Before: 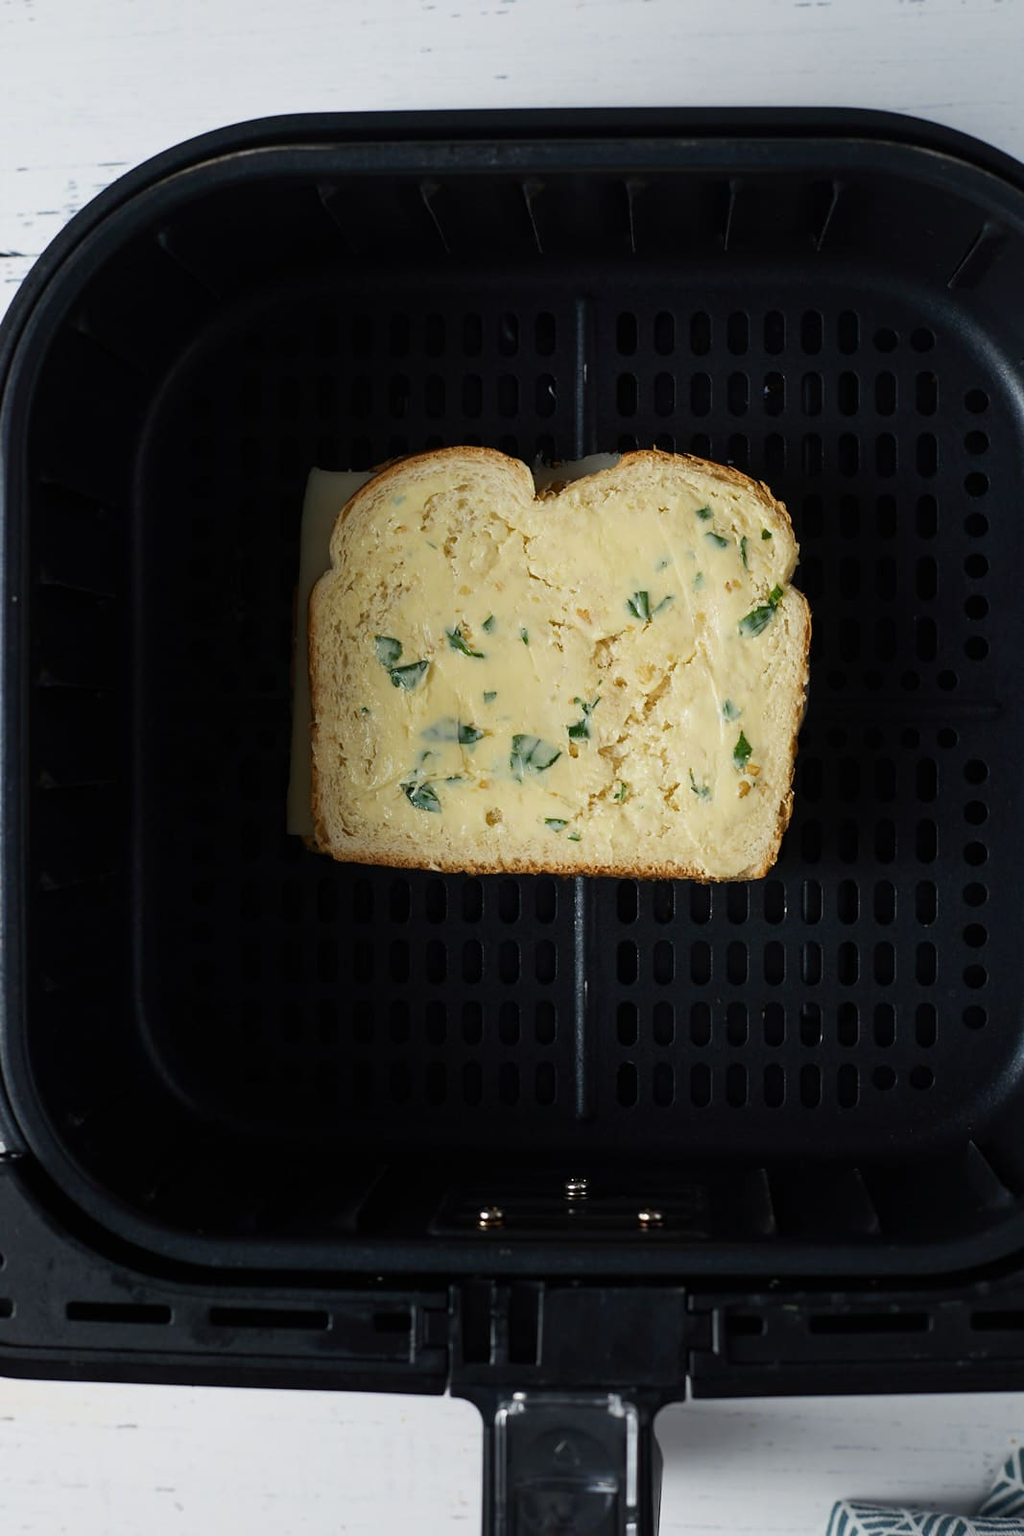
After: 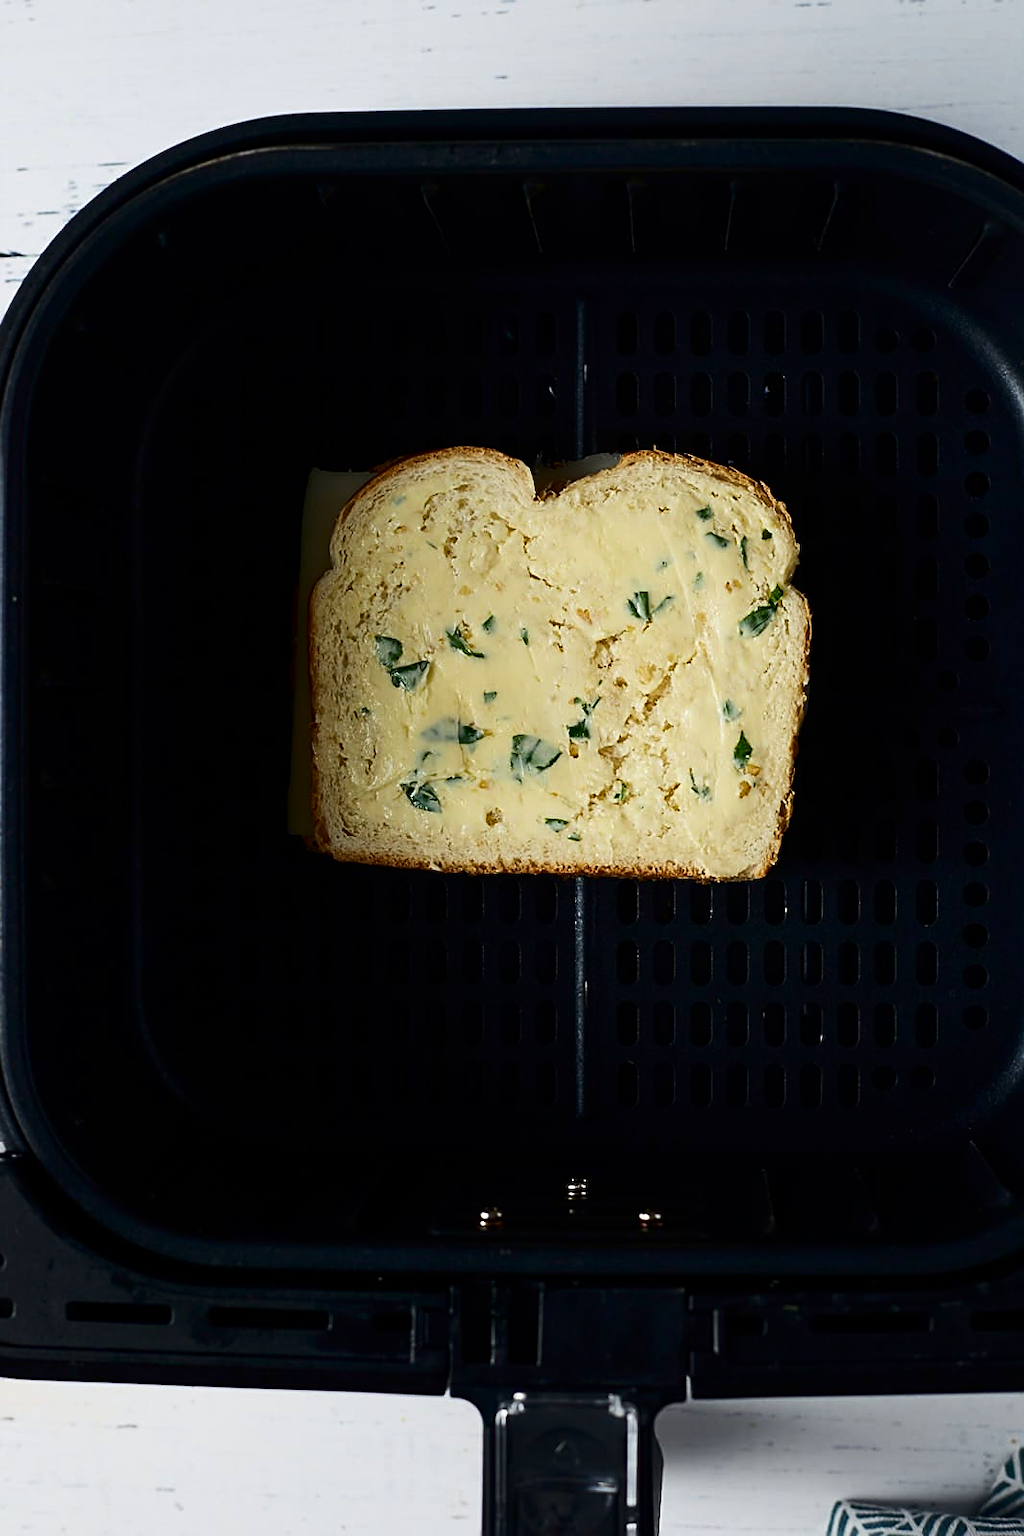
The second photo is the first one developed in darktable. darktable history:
sharpen: on, module defaults
contrast brightness saturation: contrast 0.2, brightness -0.11, saturation 0.1
